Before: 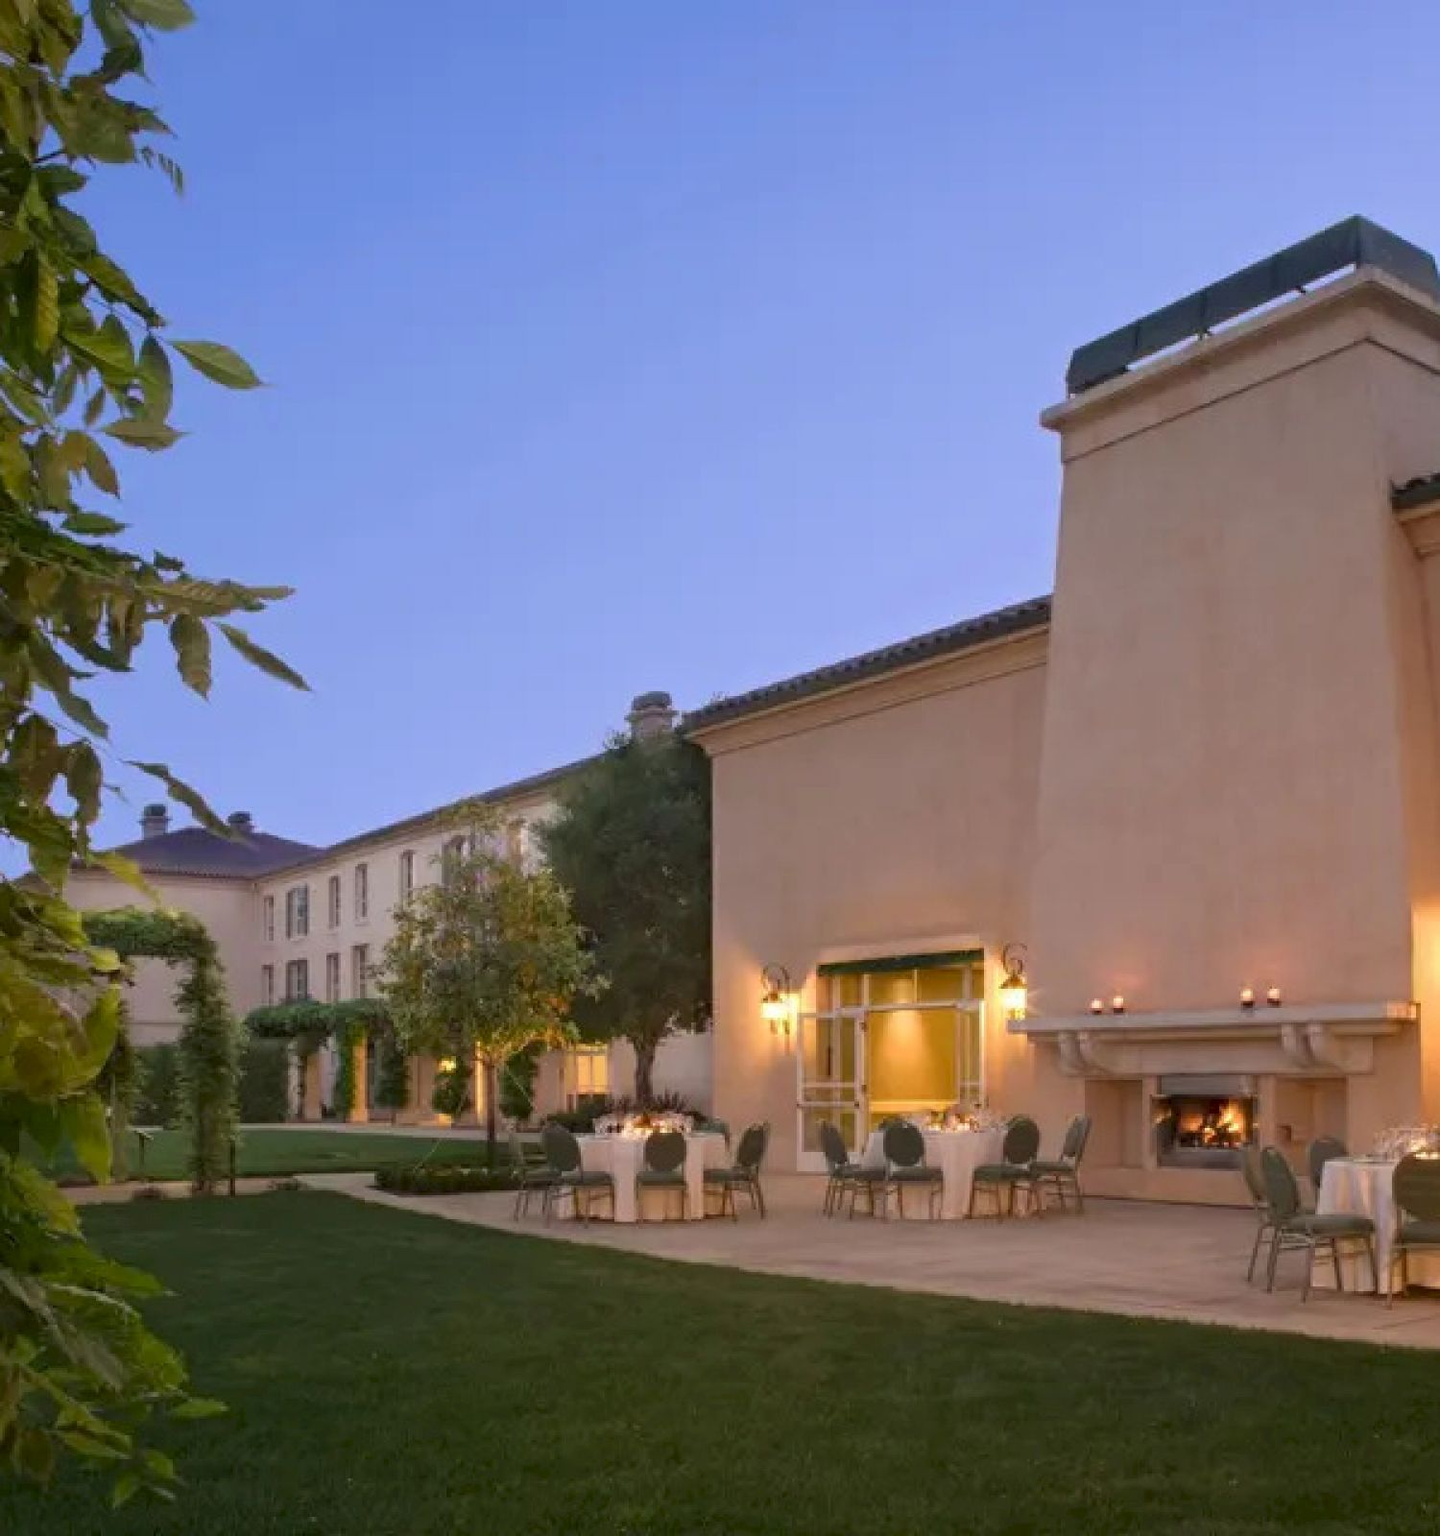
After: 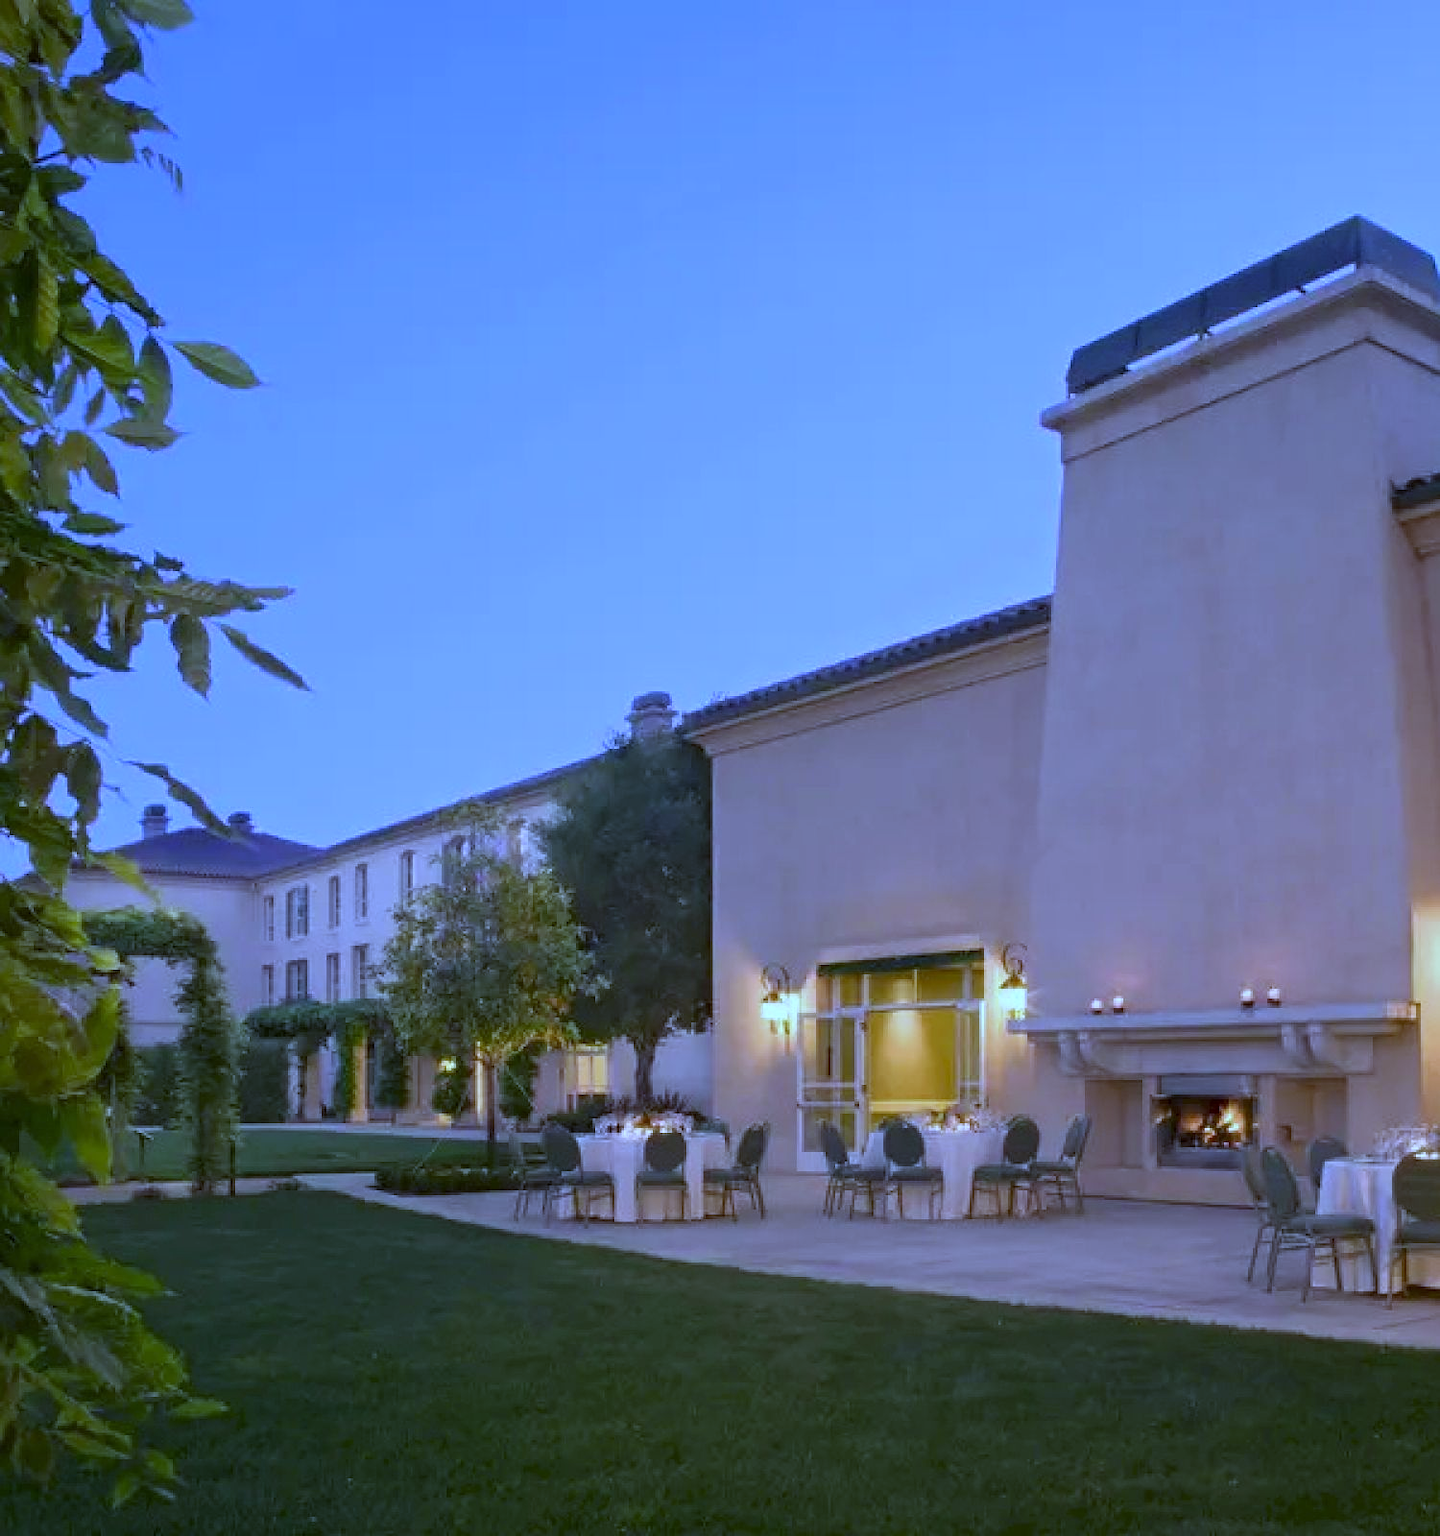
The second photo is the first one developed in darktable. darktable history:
exposure: compensate highlight preservation false
white balance: red 0.766, blue 1.537
sharpen: amount 0.2
